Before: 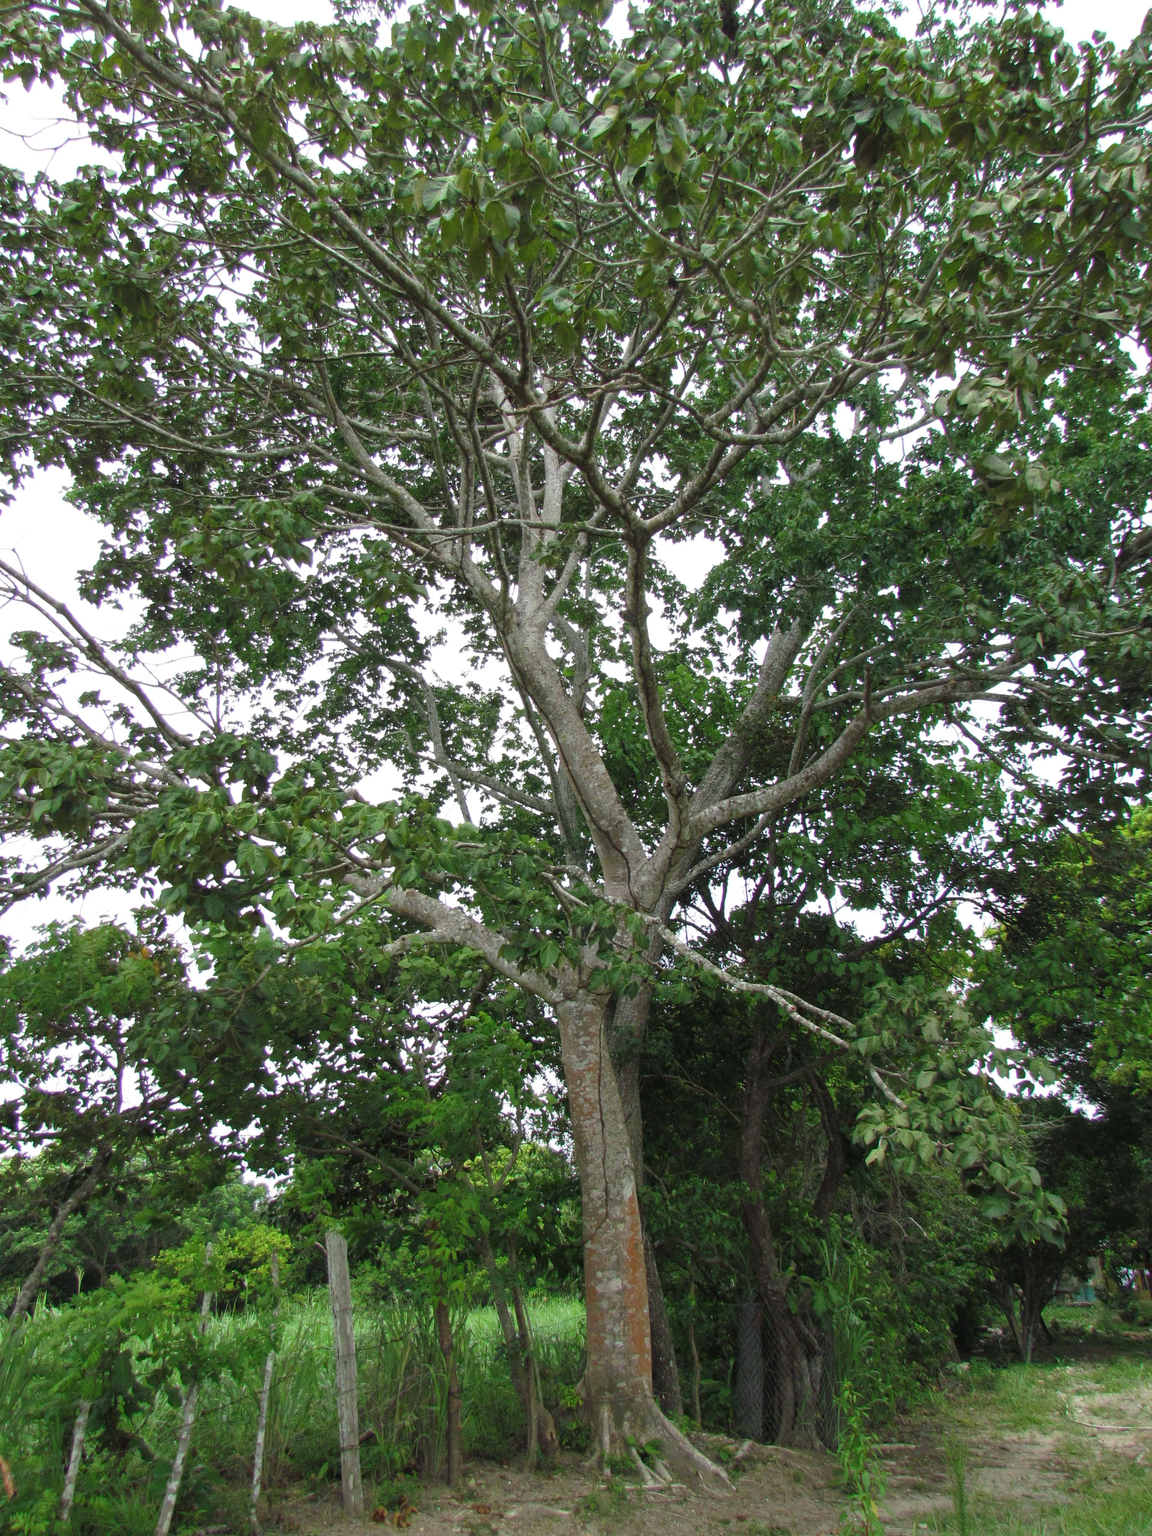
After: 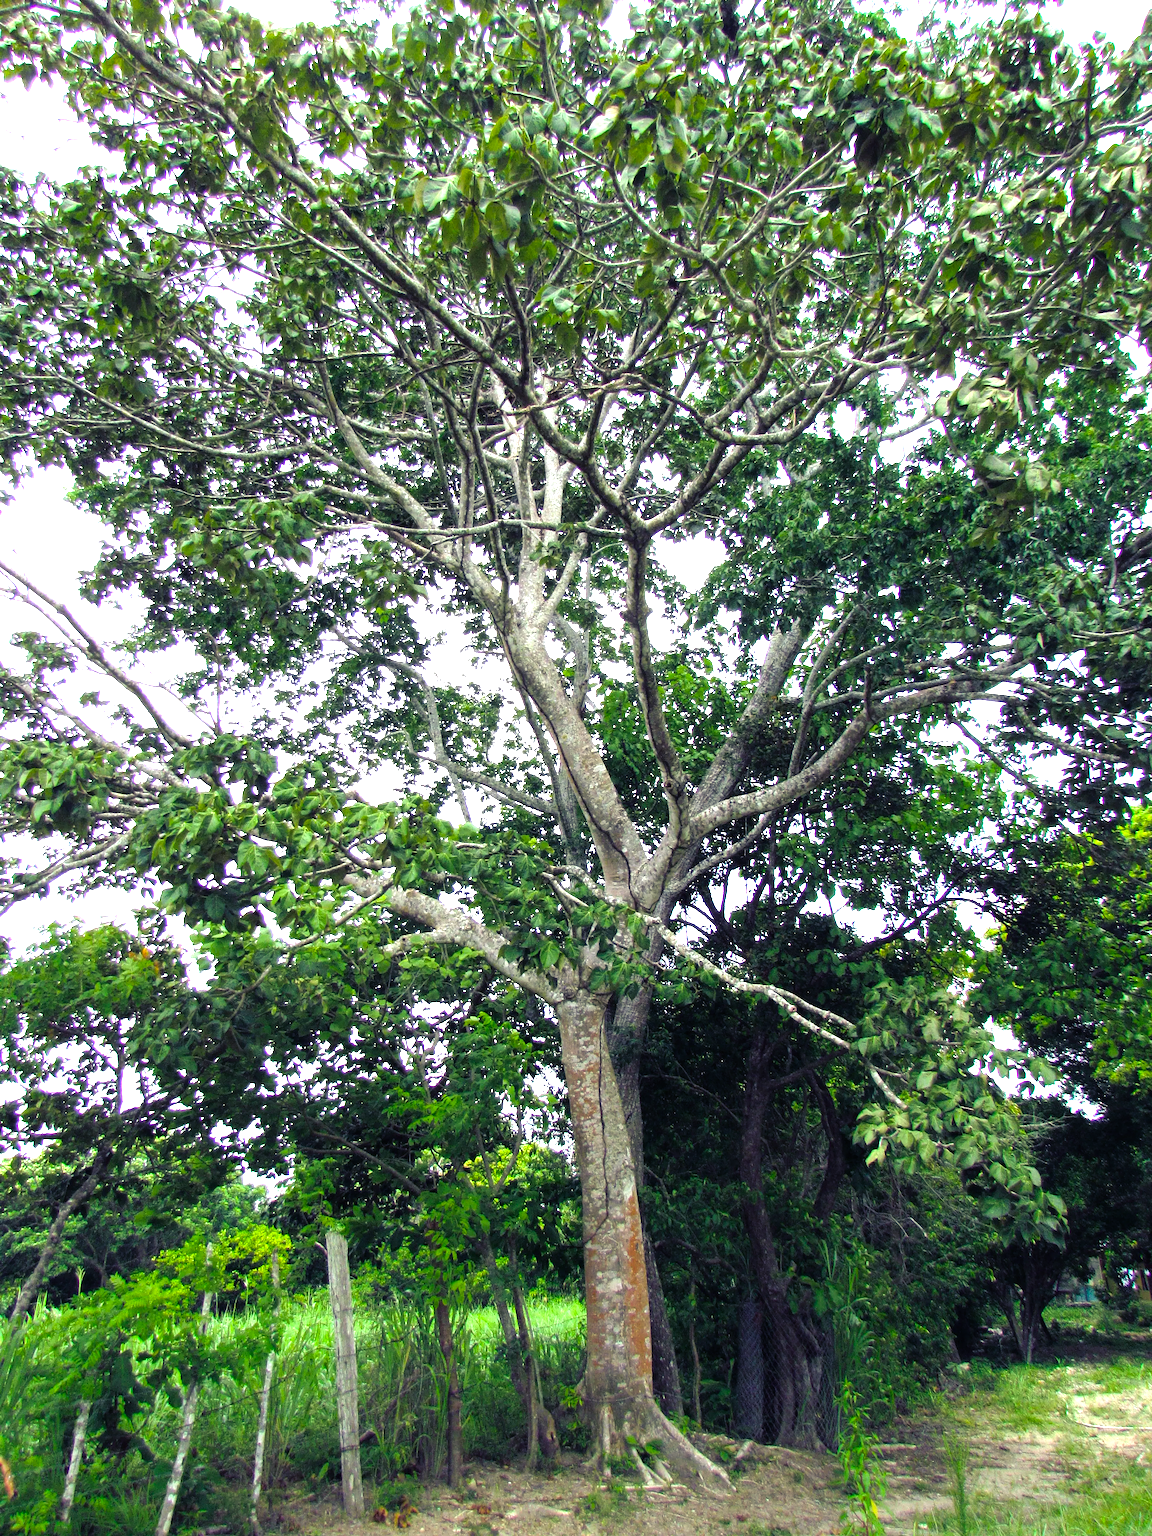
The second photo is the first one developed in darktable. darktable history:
color balance rgb: shadows lift › luminance -28.725%, shadows lift › chroma 14.774%, shadows lift › hue 272.53°, perceptual saturation grading › global saturation 30.565%, perceptual brilliance grading › global brilliance 2.001%, perceptual brilliance grading › highlights 7.637%, perceptual brilliance grading › shadows -3.875%
tone equalizer: -8 EV -1.11 EV, -7 EV -0.998 EV, -6 EV -0.83 EV, -5 EV -0.586 EV, -3 EV 0.572 EV, -2 EV 0.878 EV, -1 EV 0.995 EV, +0 EV 1.06 EV
